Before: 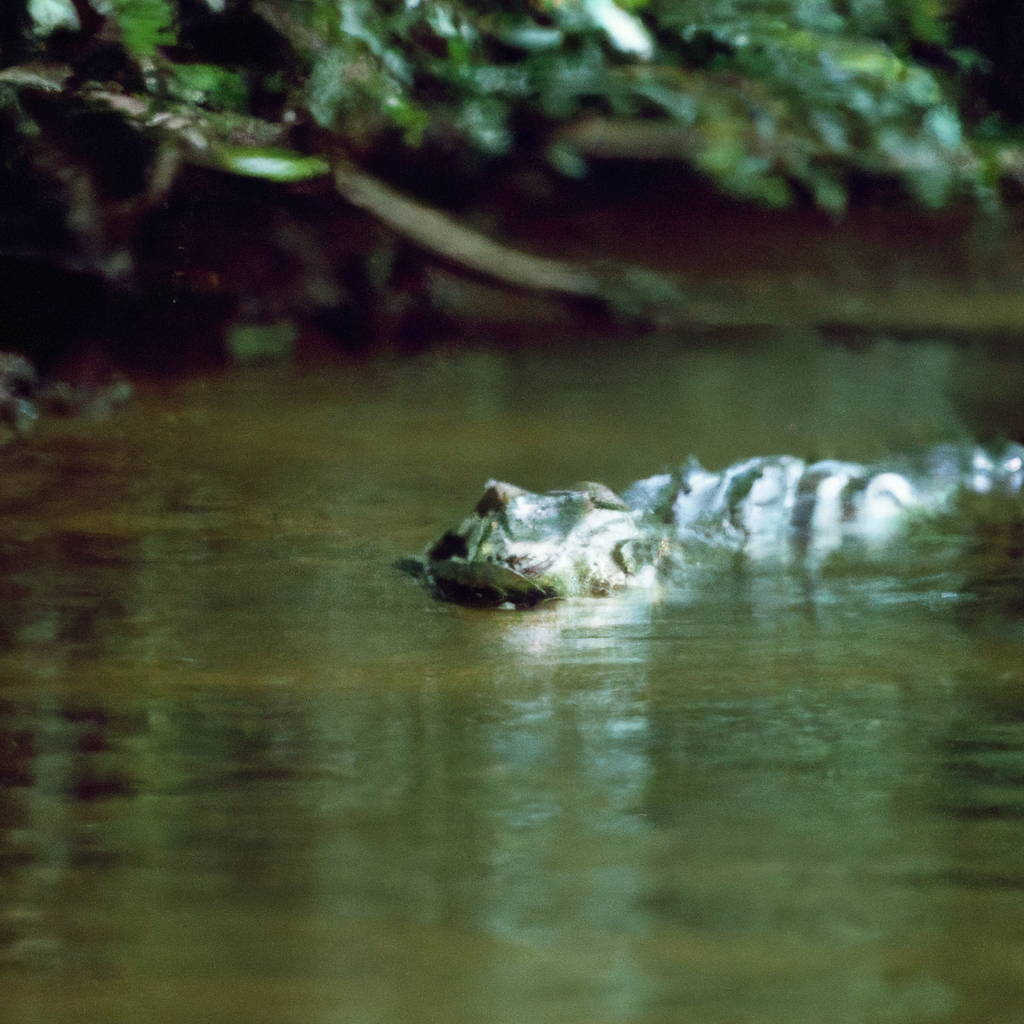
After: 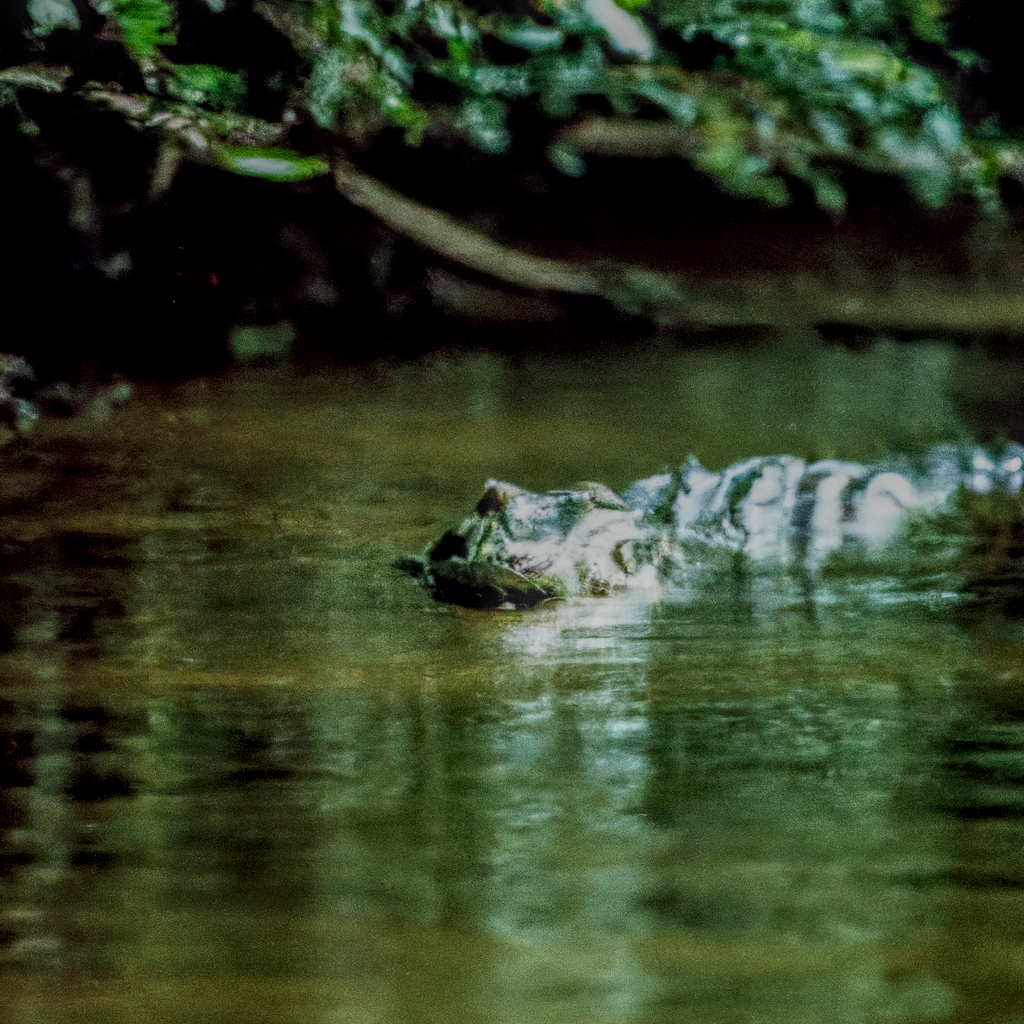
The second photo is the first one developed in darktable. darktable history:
local contrast: highlights 0%, shadows 0%, detail 200%, midtone range 0.25
sigmoid: contrast 1.6, skew -0.2, preserve hue 0%, red attenuation 0.1, red rotation 0.035, green attenuation 0.1, green rotation -0.017, blue attenuation 0.15, blue rotation -0.052, base primaries Rec2020
